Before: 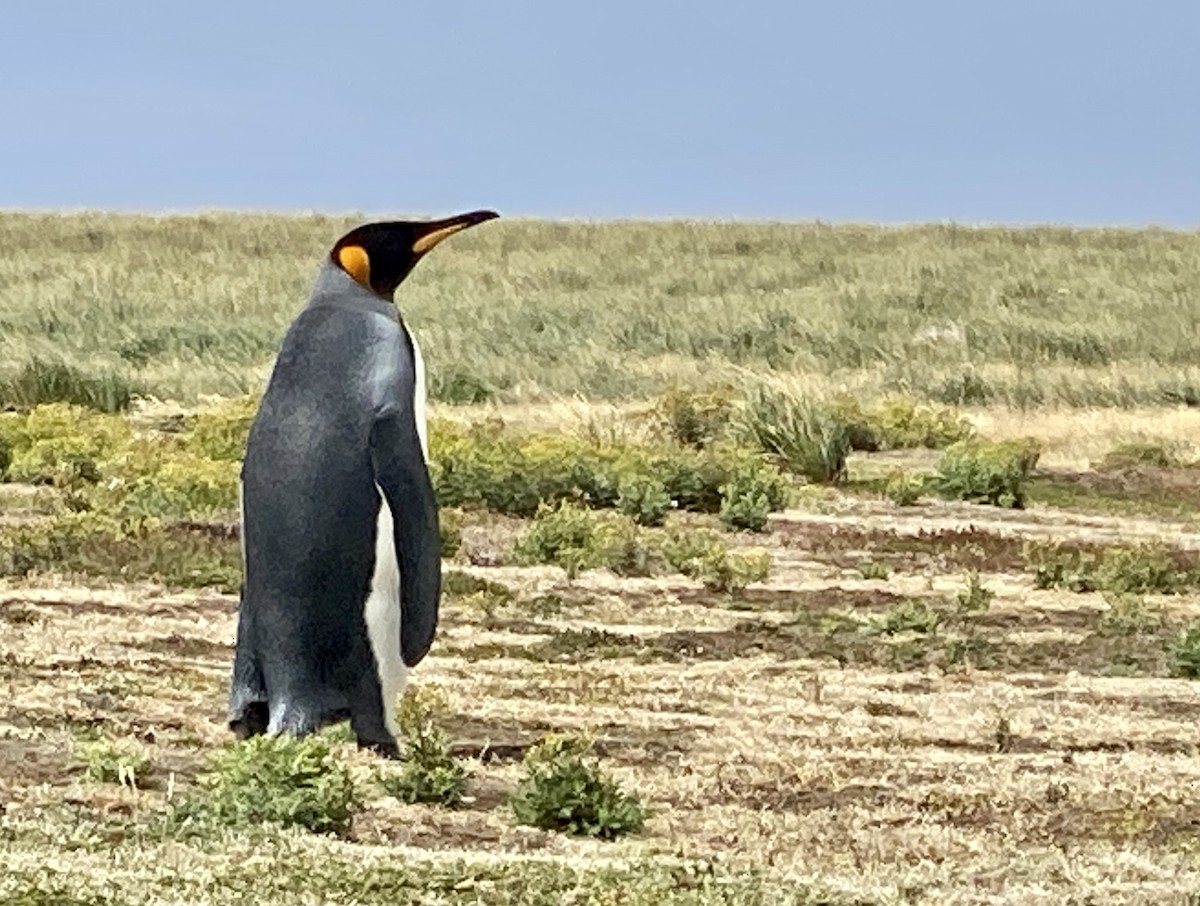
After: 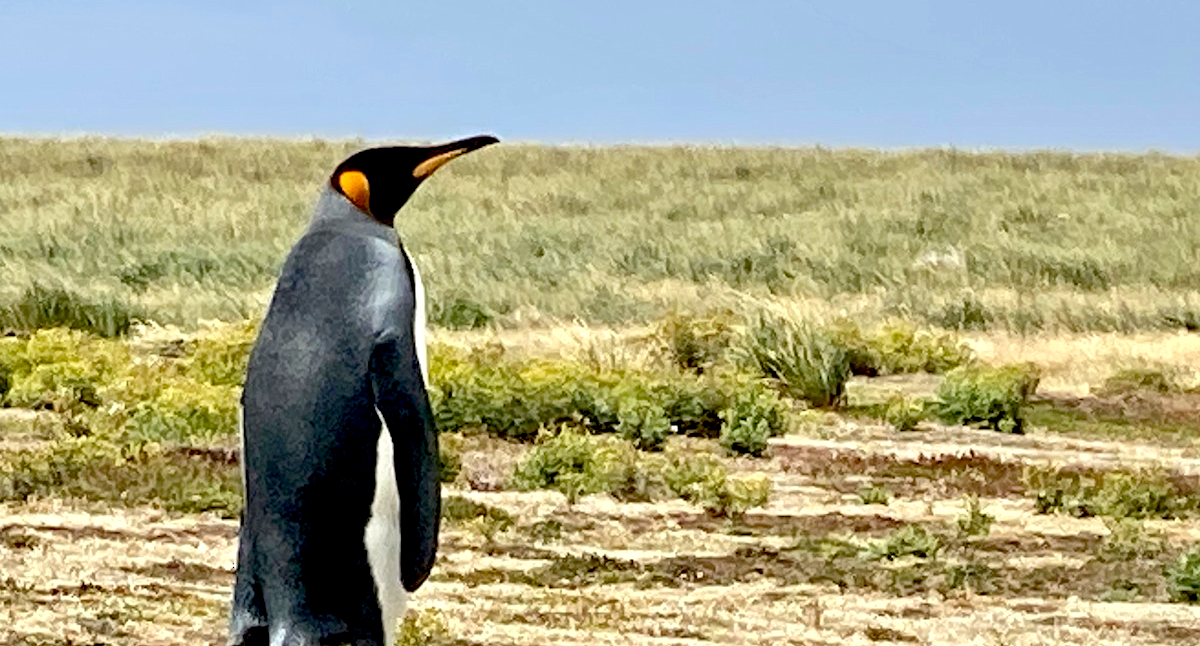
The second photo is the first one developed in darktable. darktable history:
crop and rotate: top 8.353%, bottom 20.286%
exposure: black level correction 0.024, exposure 0.185 EV, compensate exposure bias true, compensate highlight preservation false
tone equalizer: edges refinement/feathering 500, mask exposure compensation -1.57 EV, preserve details guided filter
